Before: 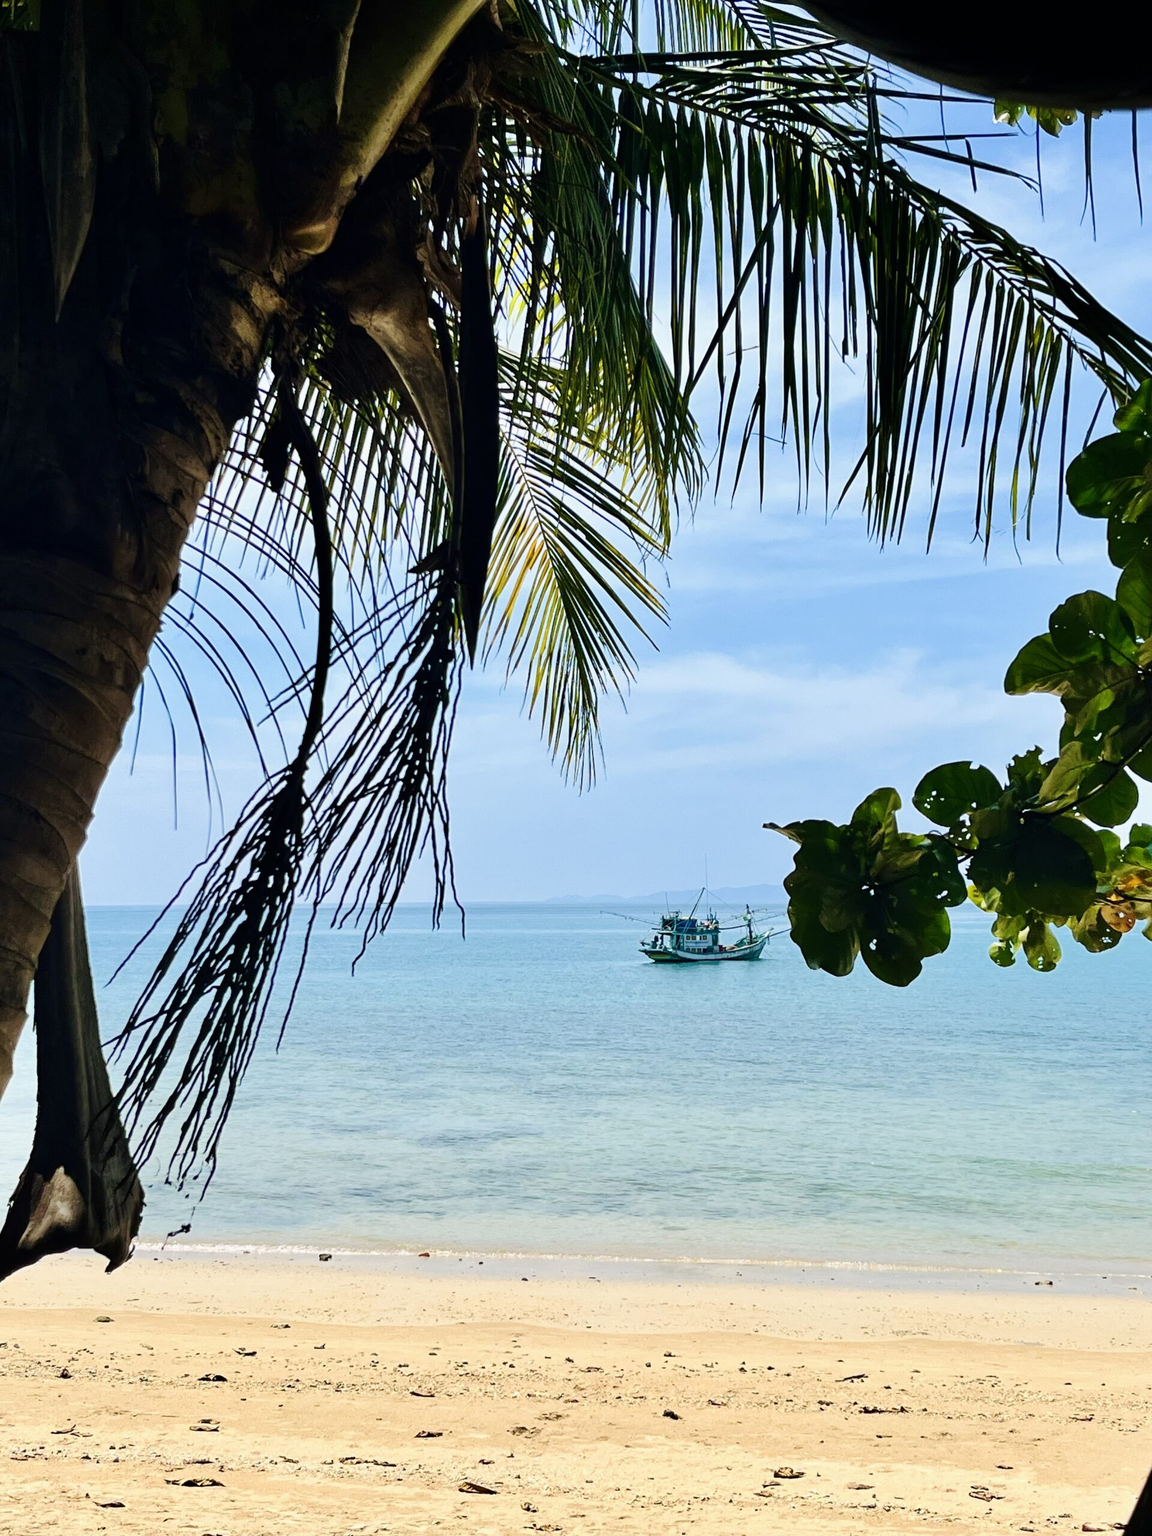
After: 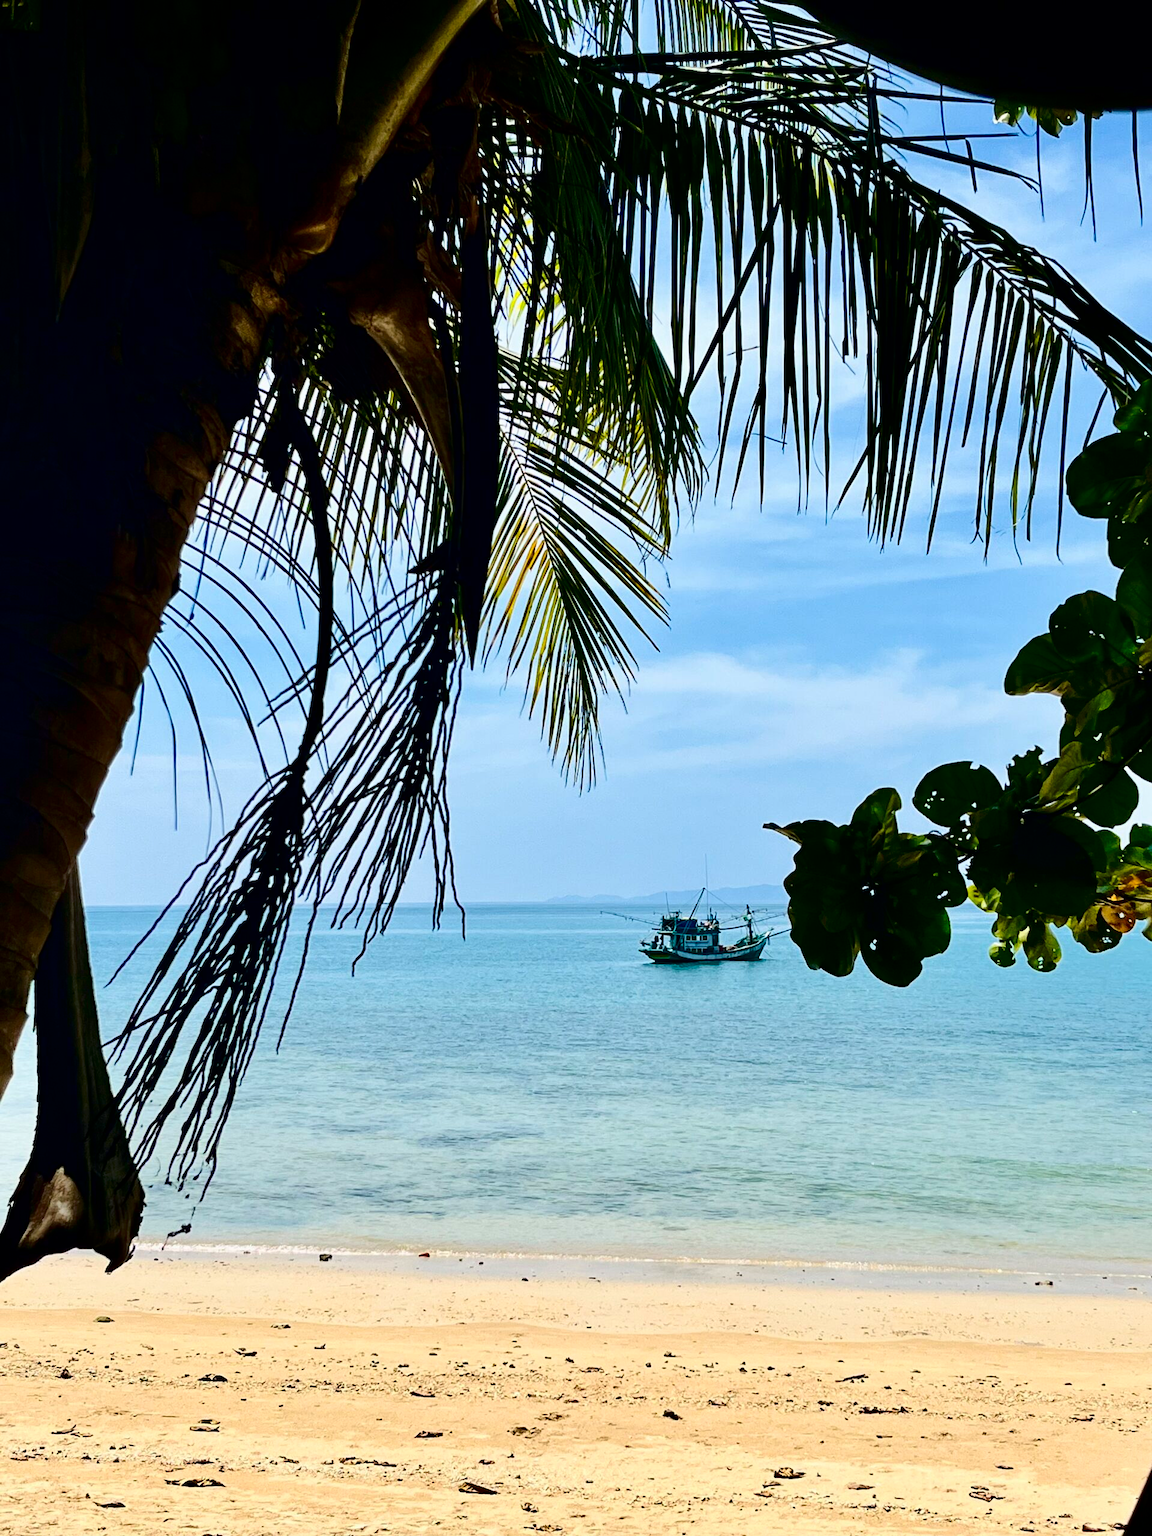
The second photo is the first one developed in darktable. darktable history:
color balance: output saturation 98.5%
contrast brightness saturation: contrast 0.19, brightness -0.24, saturation 0.11
